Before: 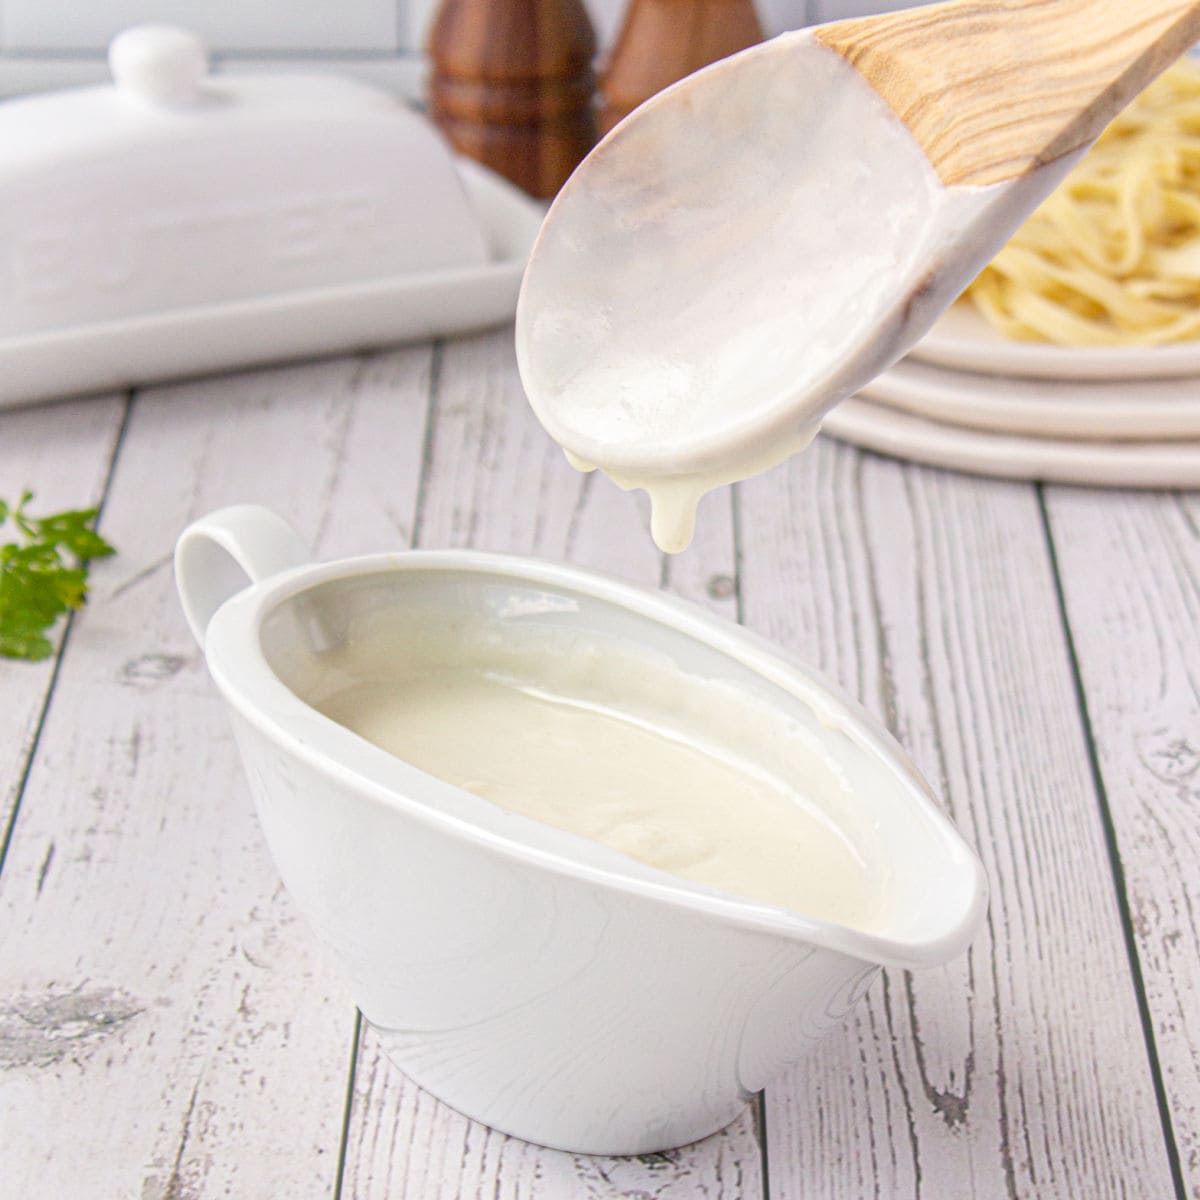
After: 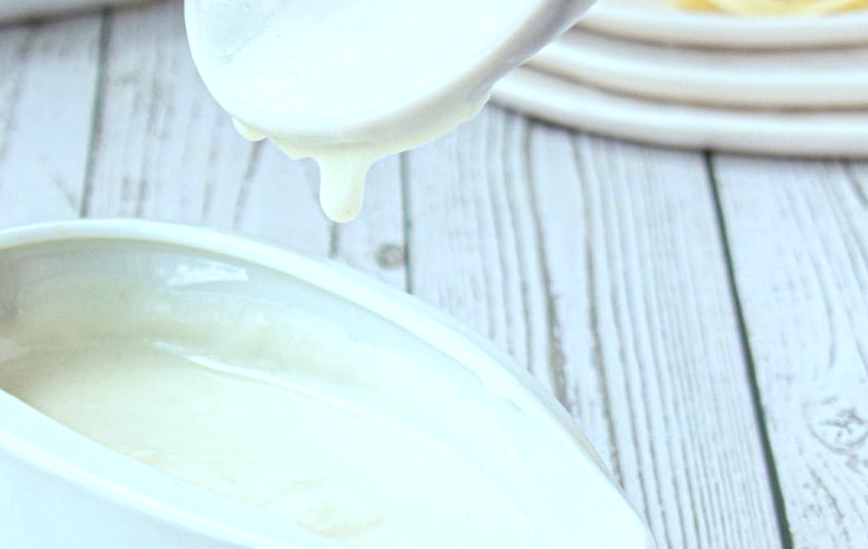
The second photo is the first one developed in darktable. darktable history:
crop and rotate: left 27.644%, top 27.606%, bottom 26.615%
exposure: exposure 0.221 EV, compensate exposure bias true, compensate highlight preservation false
color correction: highlights a* -10.17, highlights b* -10.08
